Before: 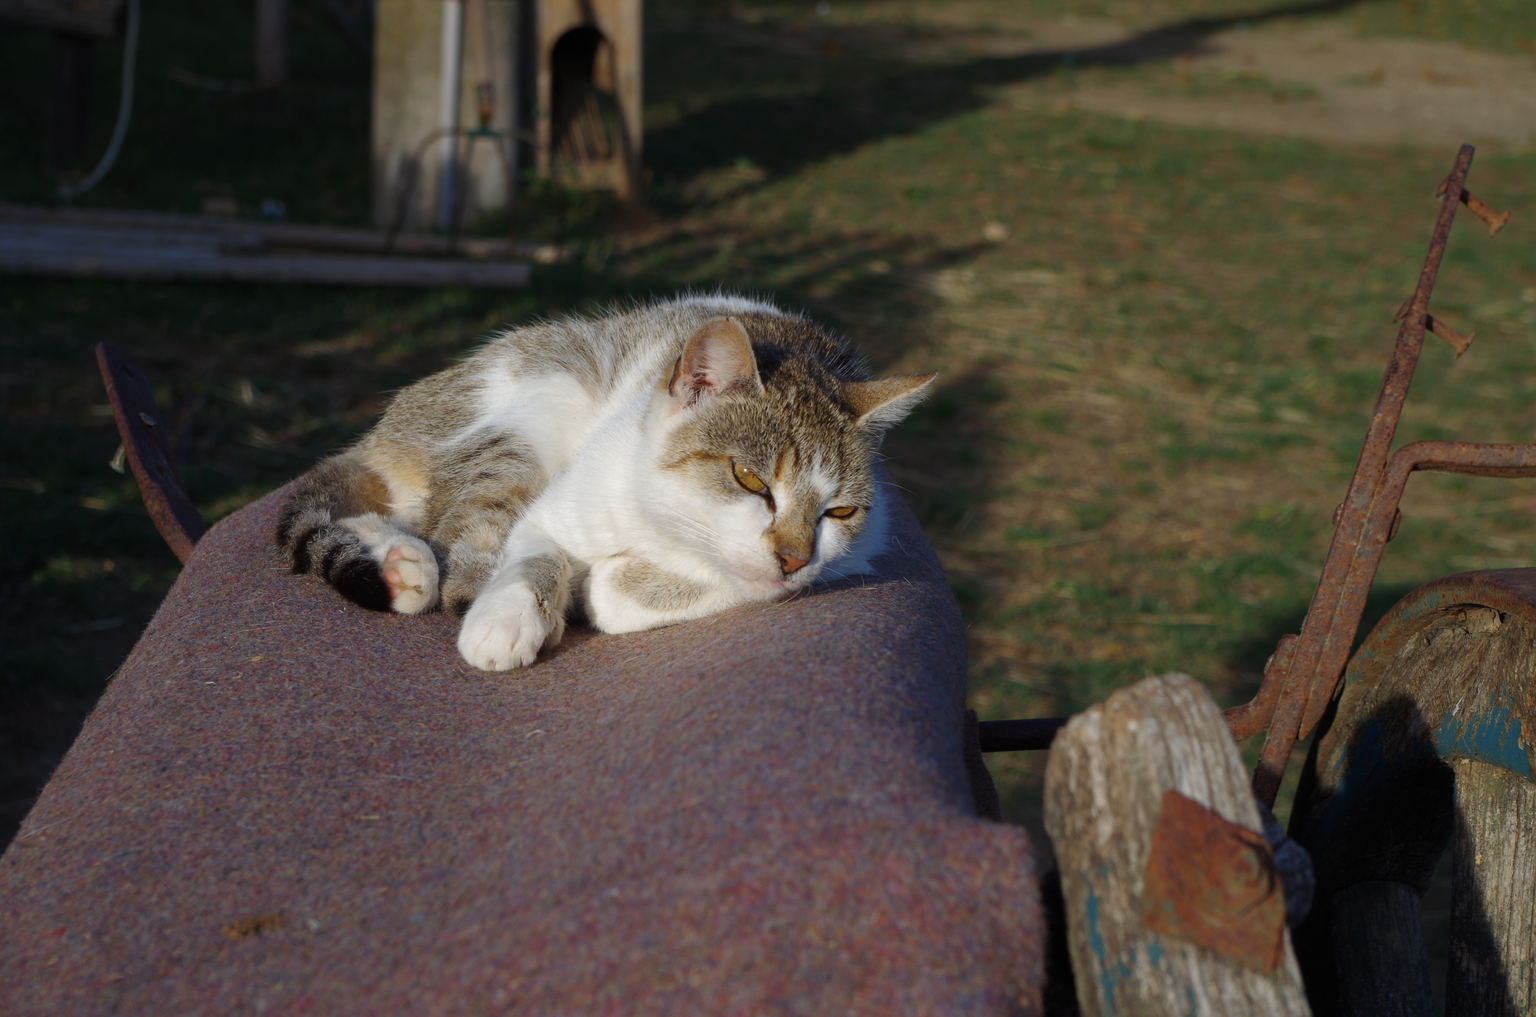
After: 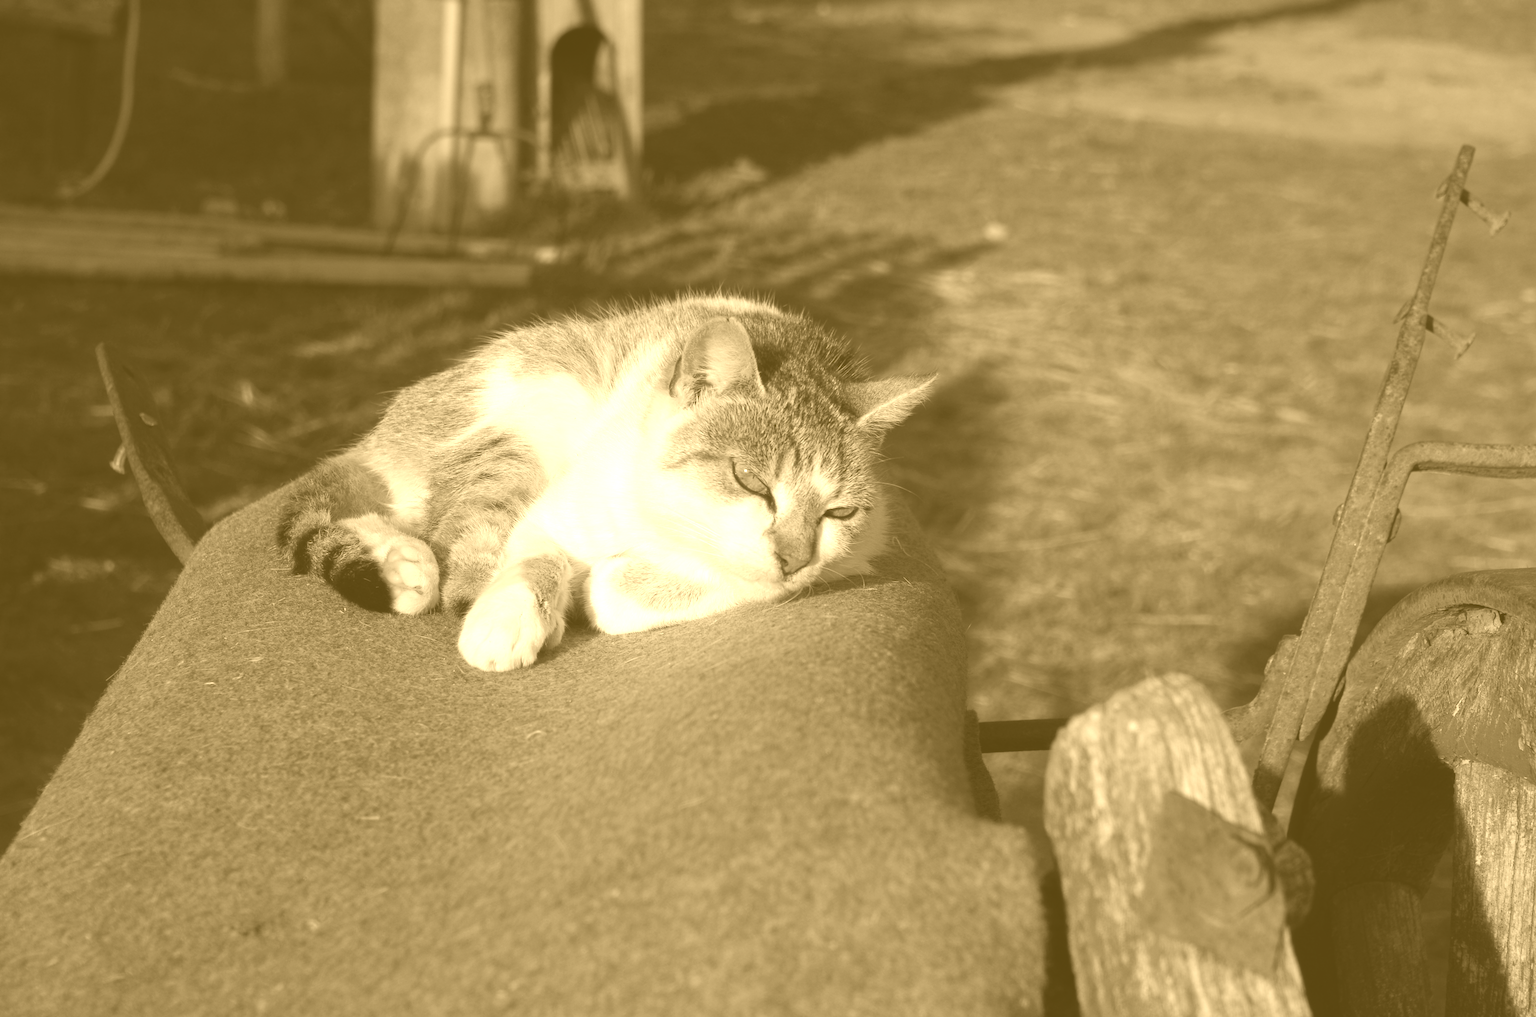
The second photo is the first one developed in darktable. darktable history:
tone equalizer: on, module defaults
colorize: hue 36°, source mix 100%
